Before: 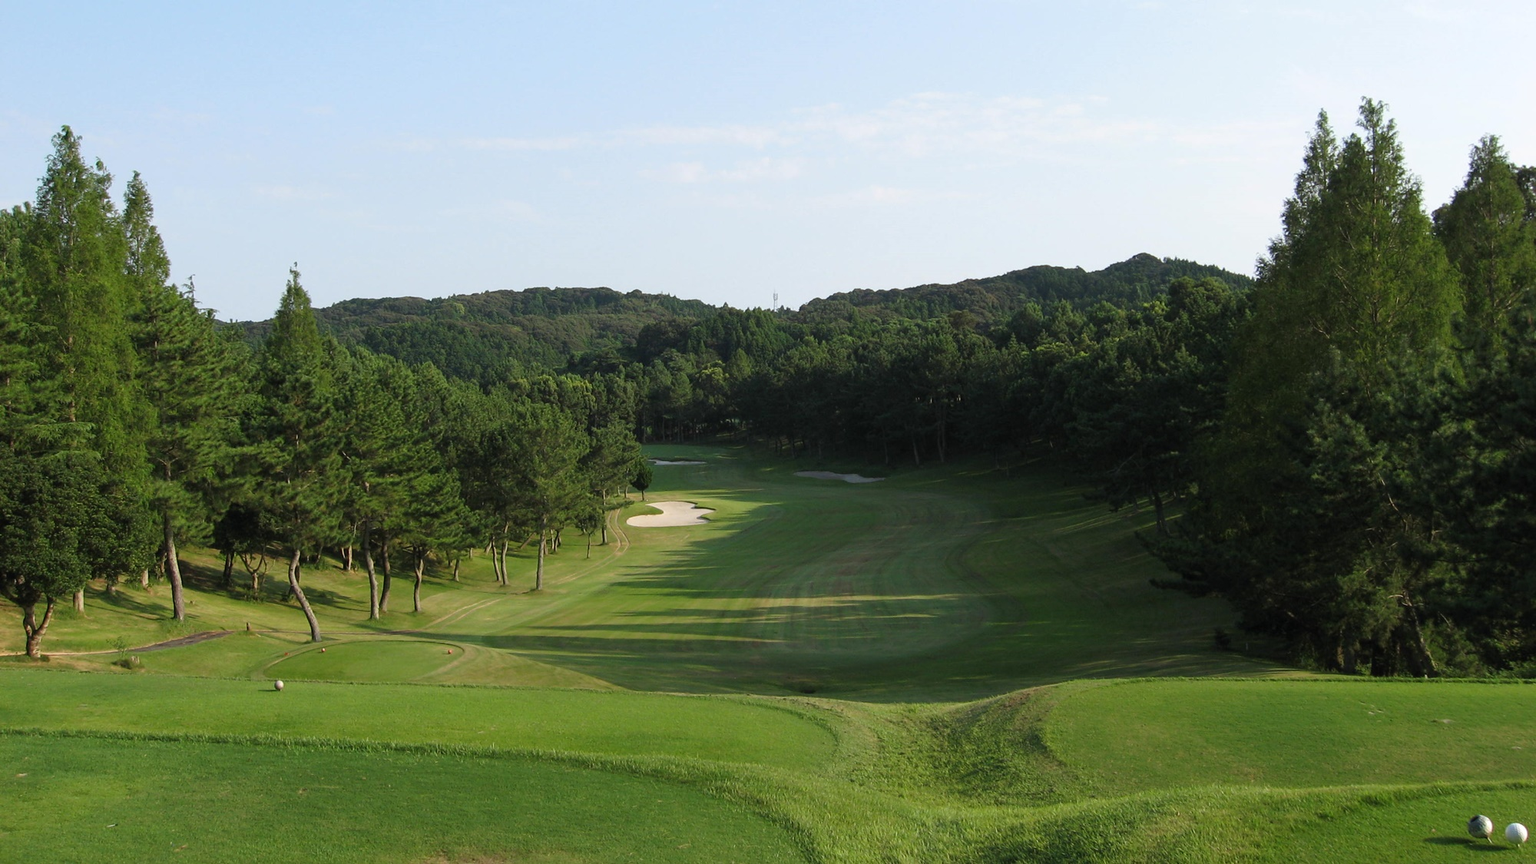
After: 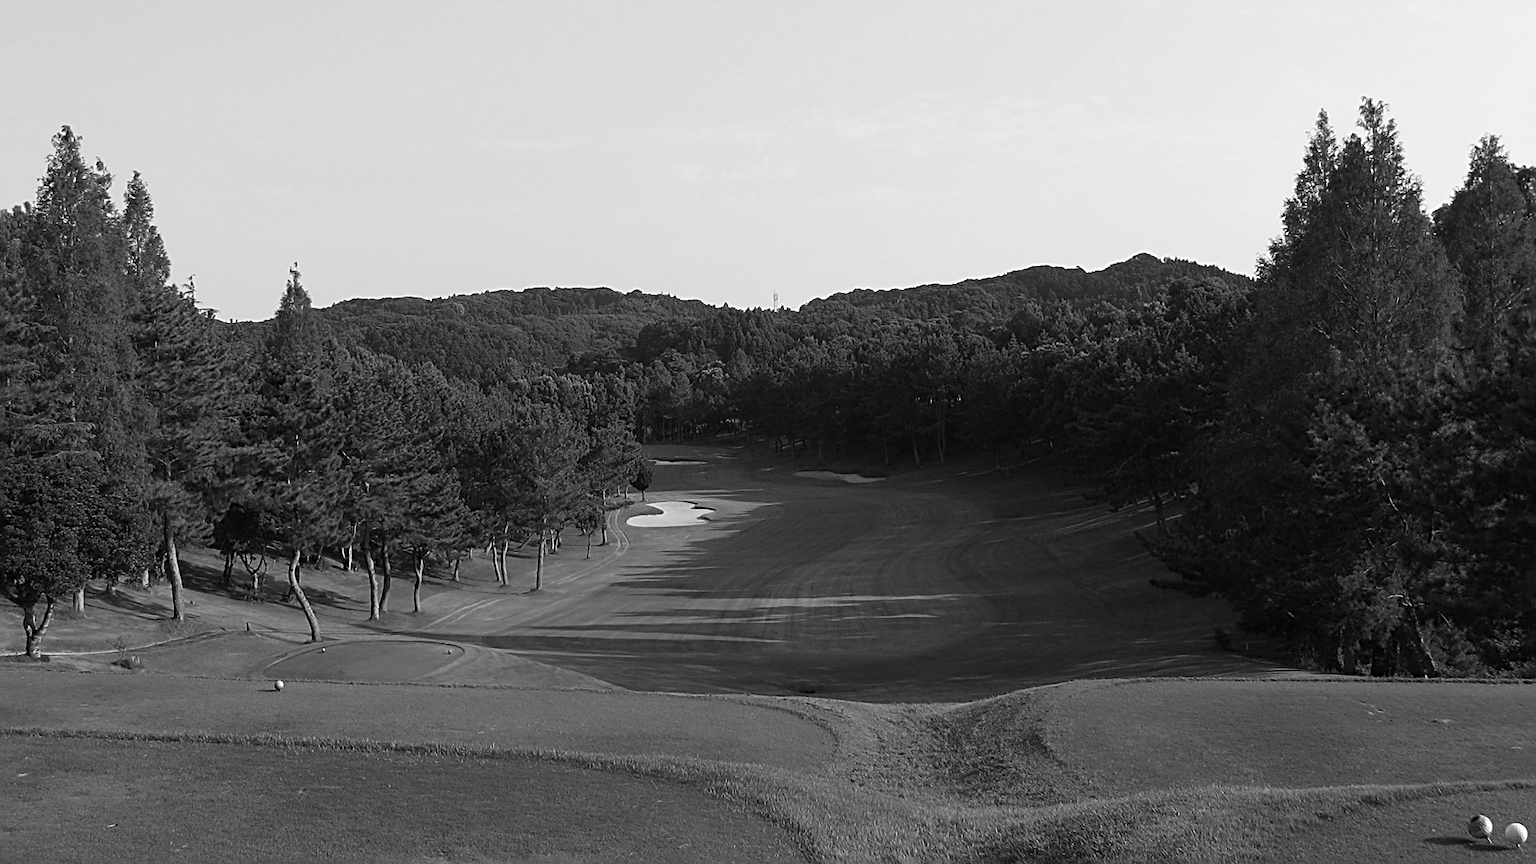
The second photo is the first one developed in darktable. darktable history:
sharpen: radius 2.651, amount 0.675
color calibration: output gray [0.25, 0.35, 0.4, 0], illuminant same as pipeline (D50), adaptation XYZ, x 0.346, y 0.357, temperature 5007.47 K
